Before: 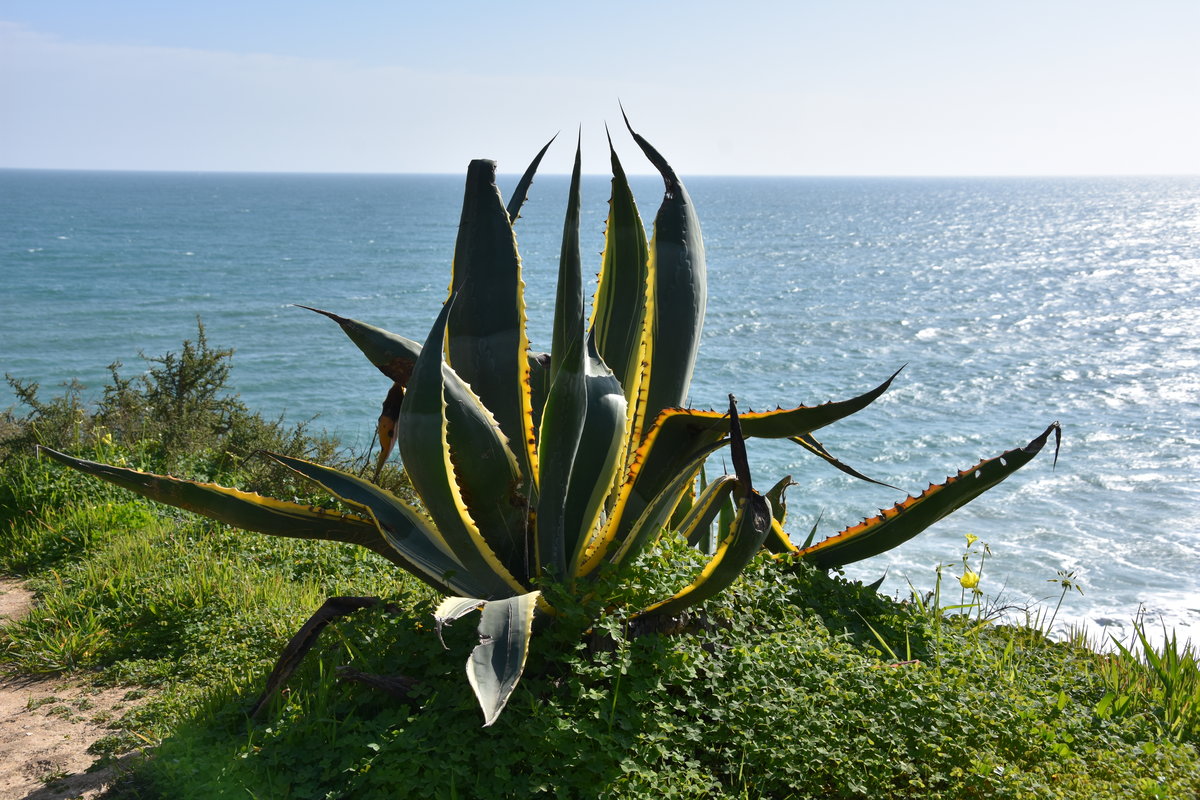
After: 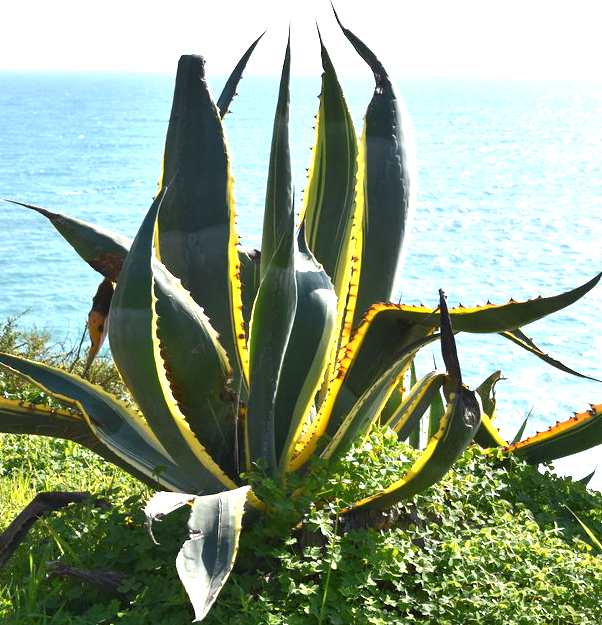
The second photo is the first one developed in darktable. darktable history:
crop and rotate: angle 0.016°, left 24.2%, top 13.121%, right 25.577%, bottom 8.705%
exposure: black level correction 0, exposure 1.389 EV, compensate highlight preservation false
